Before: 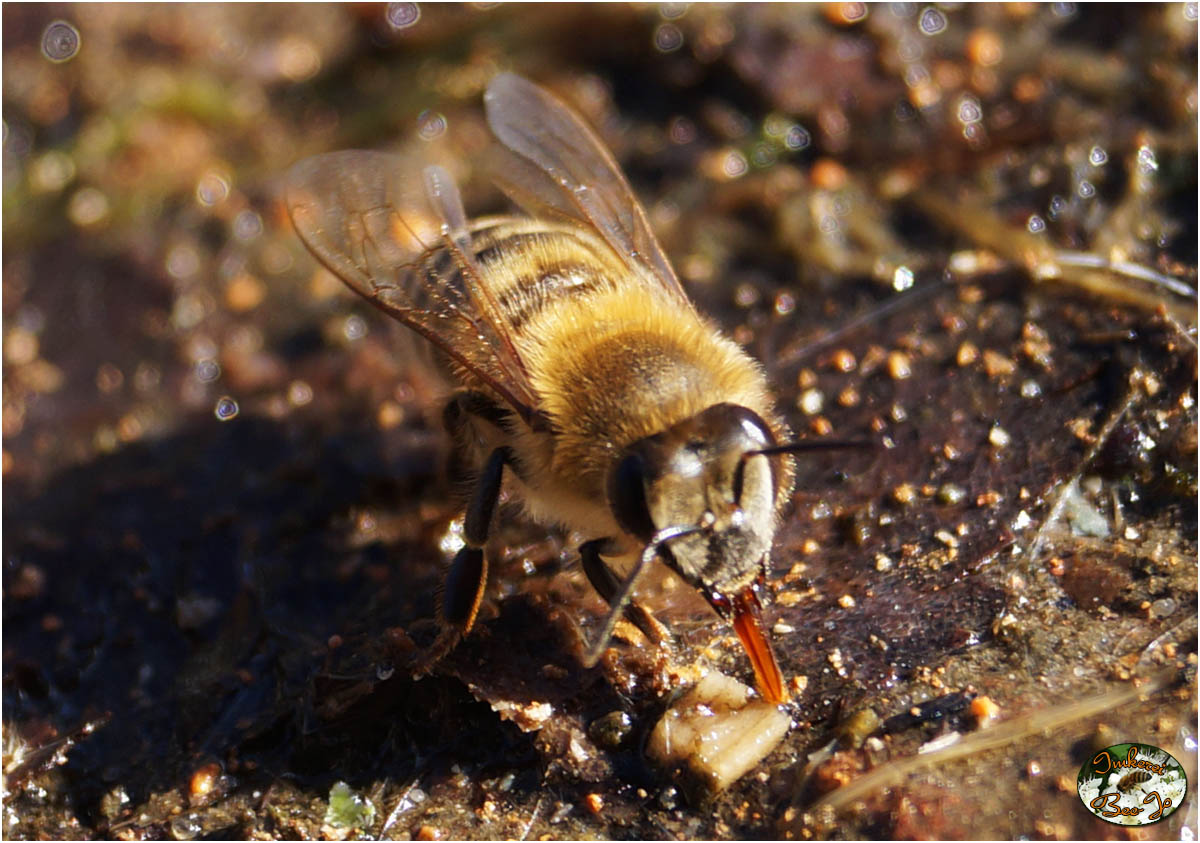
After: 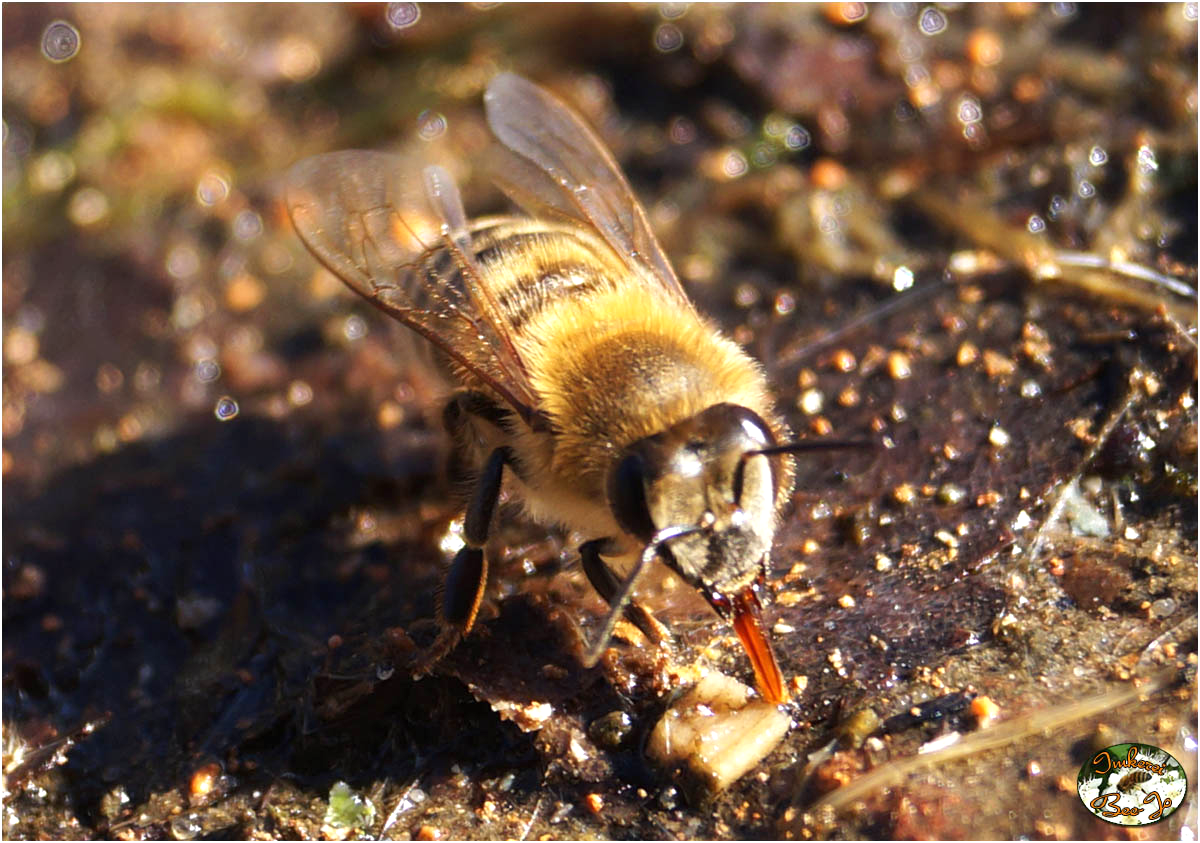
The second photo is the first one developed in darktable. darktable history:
tone equalizer: on, module defaults
exposure: exposure 0.461 EV, compensate exposure bias true, compensate highlight preservation false
